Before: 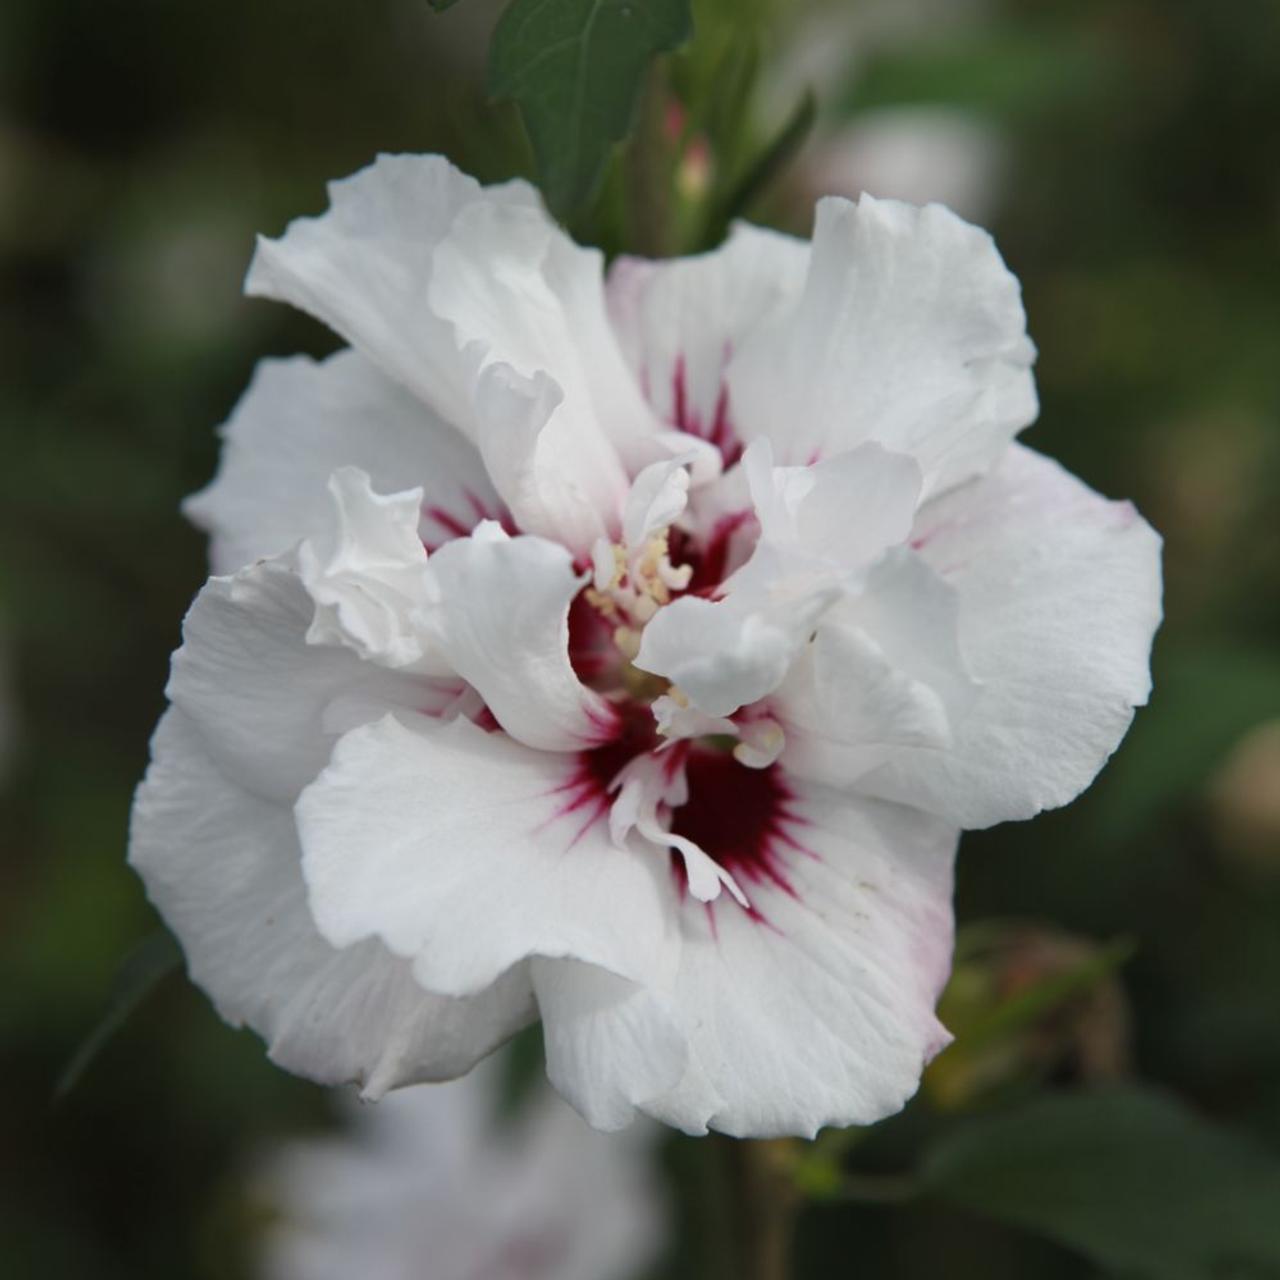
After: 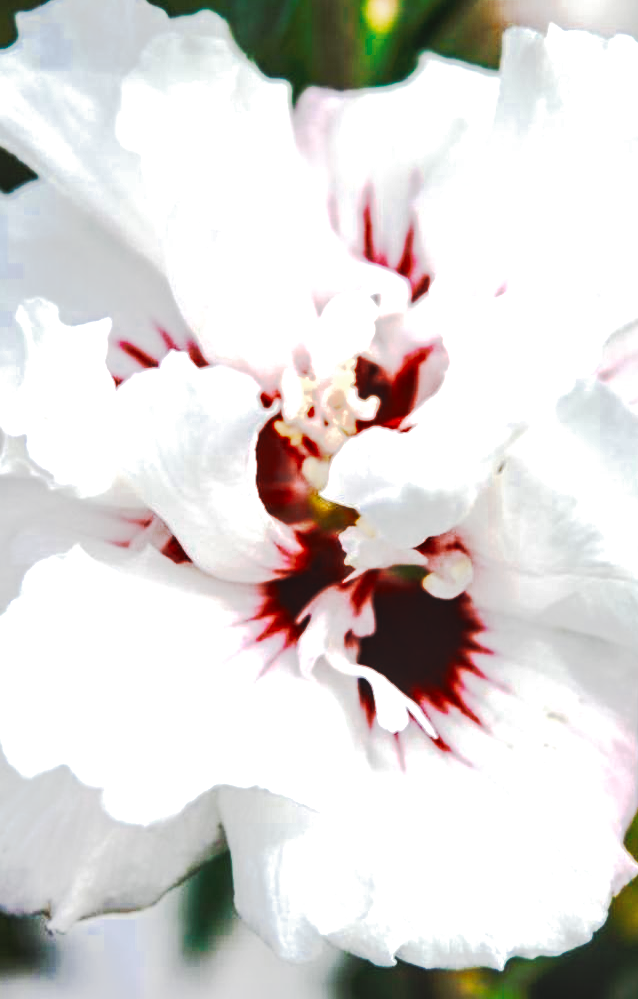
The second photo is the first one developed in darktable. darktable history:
velvia: strength 31.66%, mid-tones bias 0.204
color zones: curves: ch0 [(0, 0.5) (0.125, 0.4) (0.25, 0.5) (0.375, 0.4) (0.5, 0.4) (0.625, 0.35) (0.75, 0.35) (0.875, 0.5)]; ch1 [(0, 0.35) (0.125, 0.45) (0.25, 0.35) (0.375, 0.35) (0.5, 0.35) (0.625, 0.35) (0.75, 0.45) (0.875, 0.35)]; ch2 [(0, 0.6) (0.125, 0.5) (0.25, 0.5) (0.375, 0.6) (0.5, 0.6) (0.625, 0.5) (0.75, 0.5) (0.875, 0.5)]
tone equalizer: -8 EV -0.446 EV, -7 EV -0.393 EV, -6 EV -0.318 EV, -5 EV -0.213 EV, -3 EV 0.225 EV, -2 EV 0.324 EV, -1 EV 0.399 EV, +0 EV 0.433 EV
crop and rotate: angle 0.017°, left 24.404%, top 13.203%, right 25.716%, bottom 8.676%
exposure: exposure 0.735 EV, compensate highlight preservation false
tone curve: curves: ch0 [(0, 0) (0.003, 0.002) (0.011, 0.002) (0.025, 0.002) (0.044, 0.007) (0.069, 0.014) (0.1, 0.026) (0.136, 0.04) (0.177, 0.061) (0.224, 0.1) (0.277, 0.151) (0.335, 0.198) (0.399, 0.272) (0.468, 0.387) (0.543, 0.553) (0.623, 0.716) (0.709, 0.8) (0.801, 0.855) (0.898, 0.897) (1, 1)], preserve colors none
local contrast: on, module defaults
